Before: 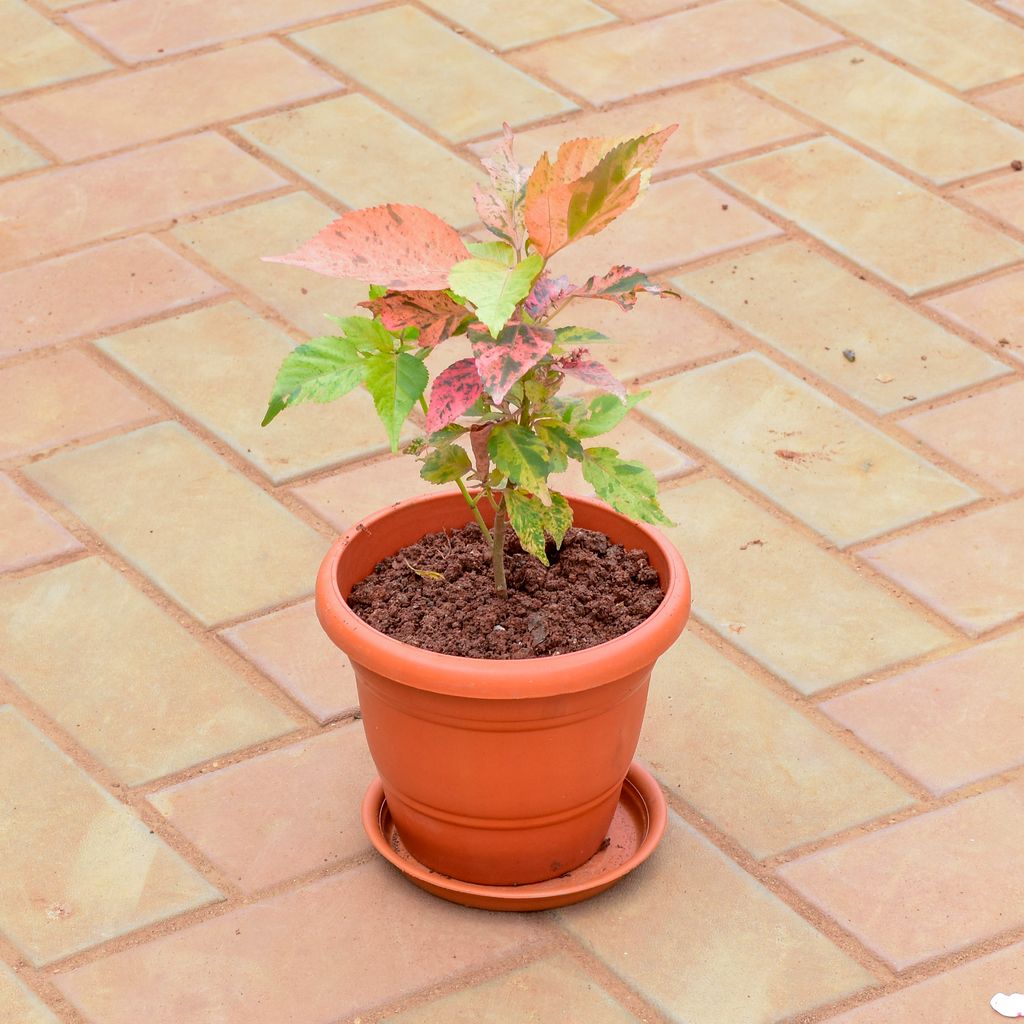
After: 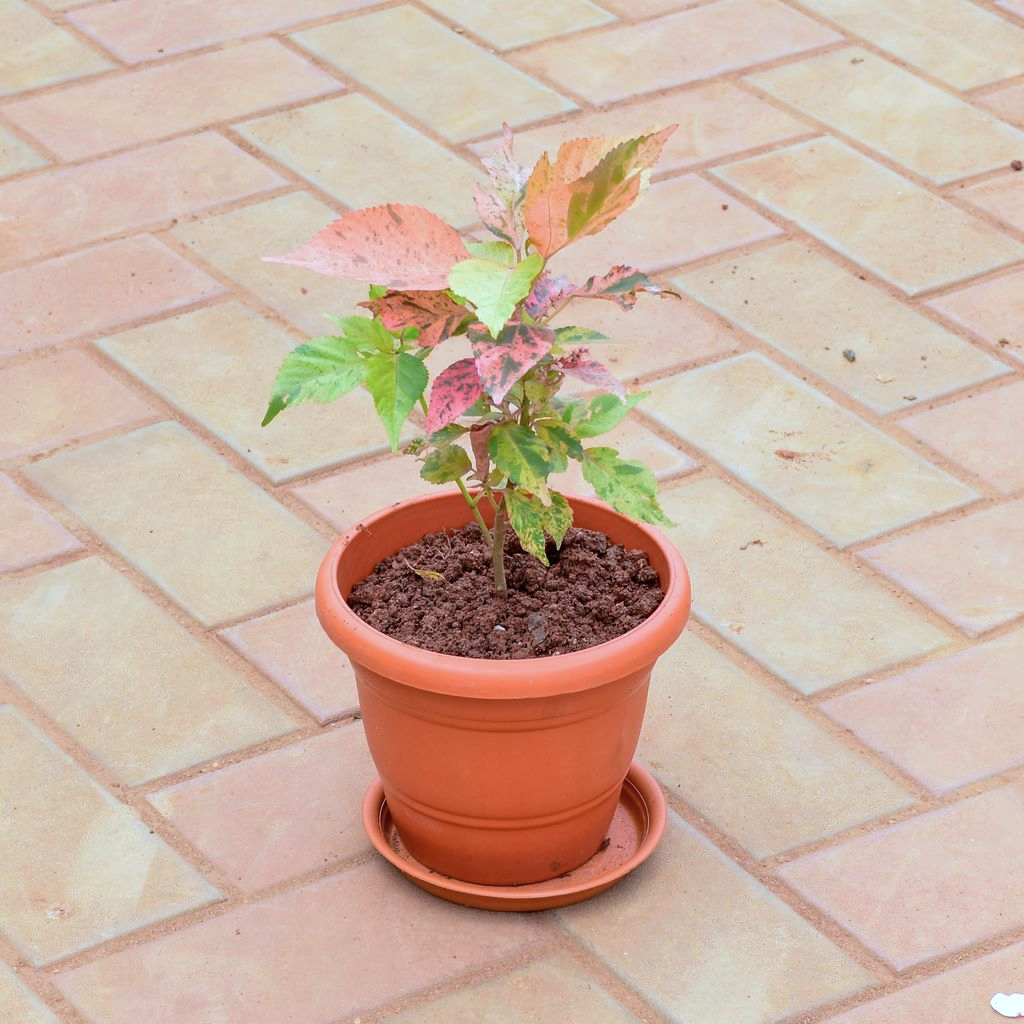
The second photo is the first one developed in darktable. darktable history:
color calibration: x 0.37, y 0.382, temperature 4320.36 K
contrast brightness saturation: saturation -0.067
